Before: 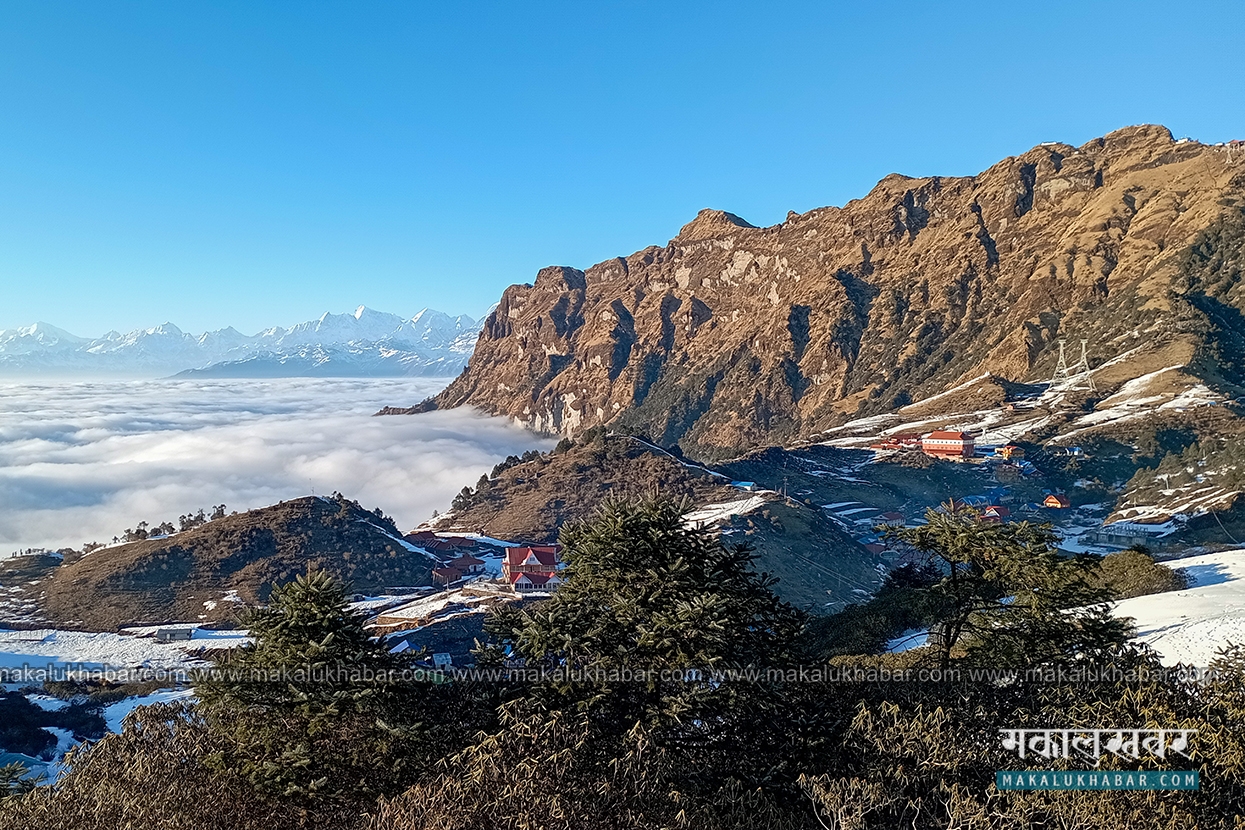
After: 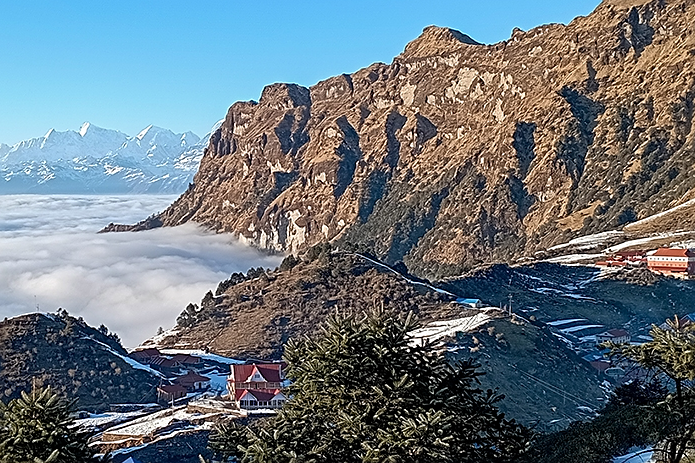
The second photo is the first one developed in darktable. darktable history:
crop and rotate: left 22.13%, top 22.054%, right 22.026%, bottom 22.102%
sharpen: on, module defaults
